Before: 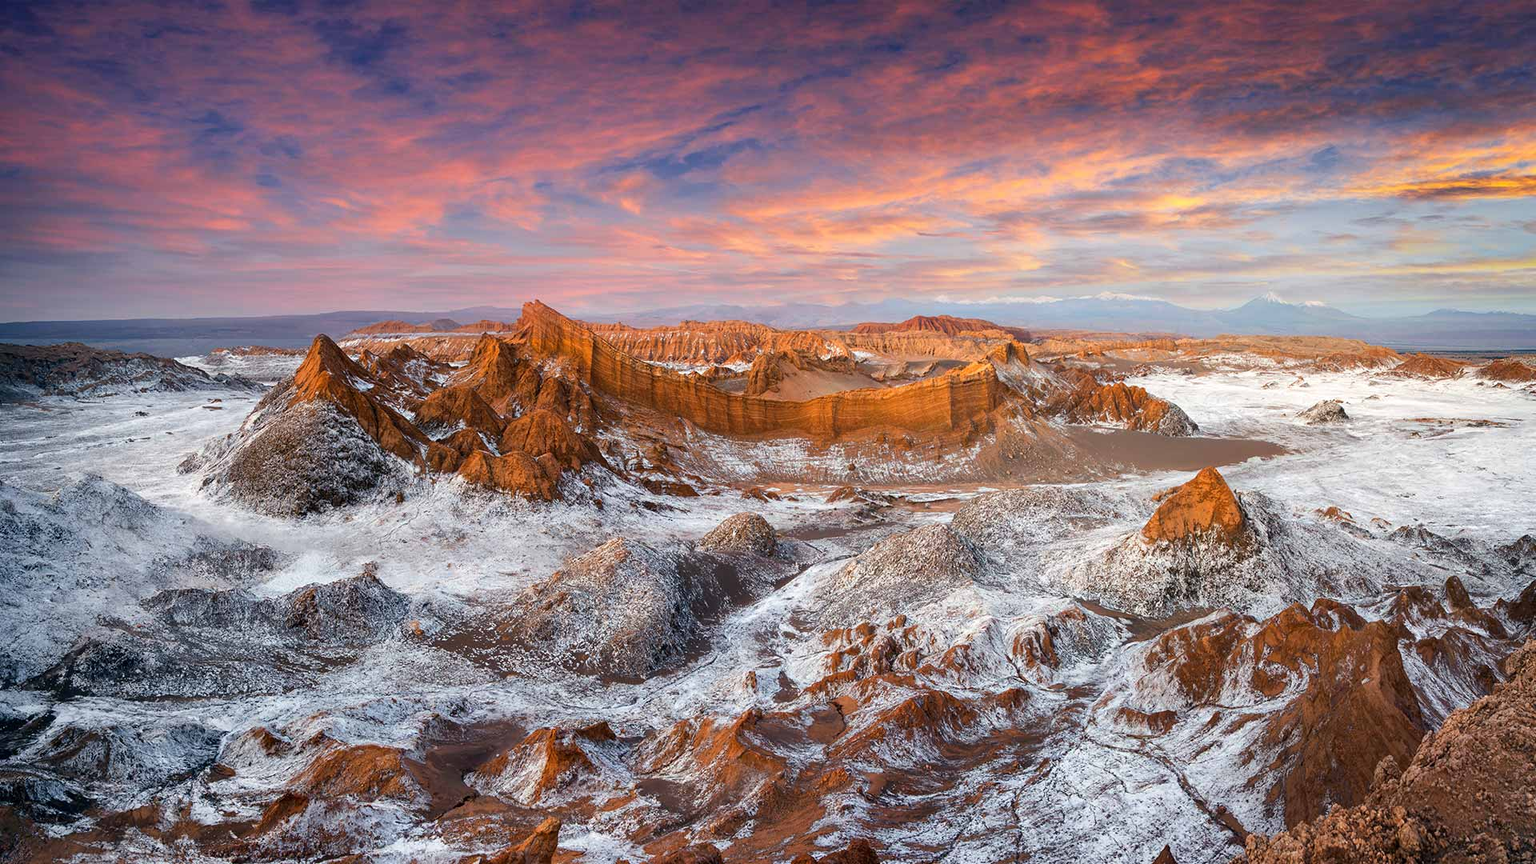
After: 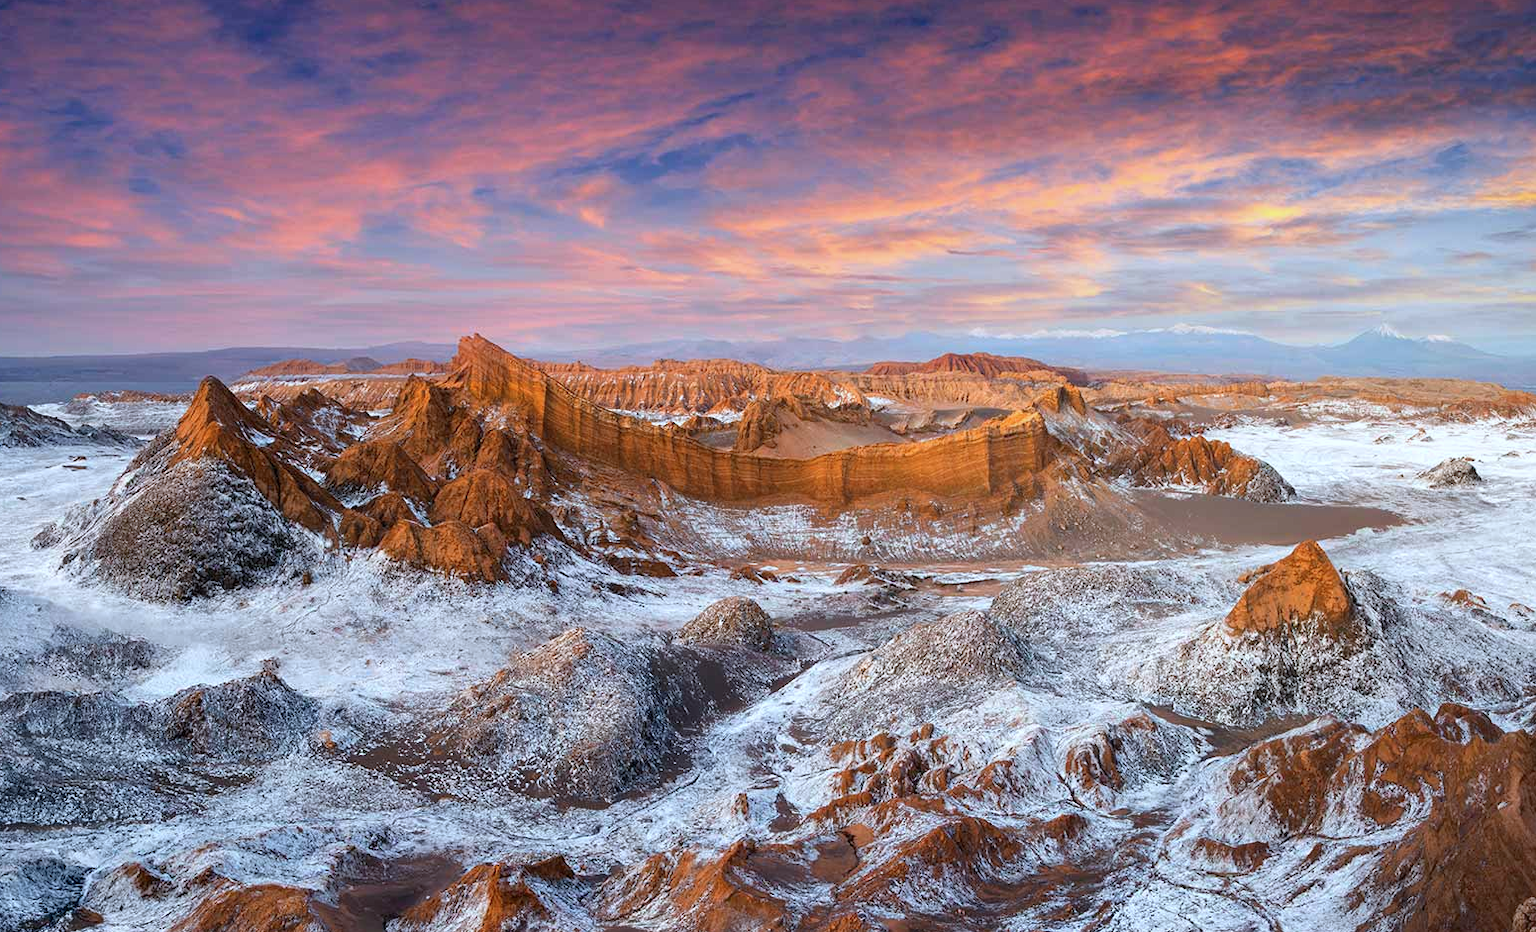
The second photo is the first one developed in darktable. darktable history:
color calibration: gray › normalize channels true, illuminant custom, x 0.368, y 0.373, temperature 4331.18 K, gamut compression 0.008
crop: left 9.928%, top 3.585%, right 9.266%, bottom 9.148%
